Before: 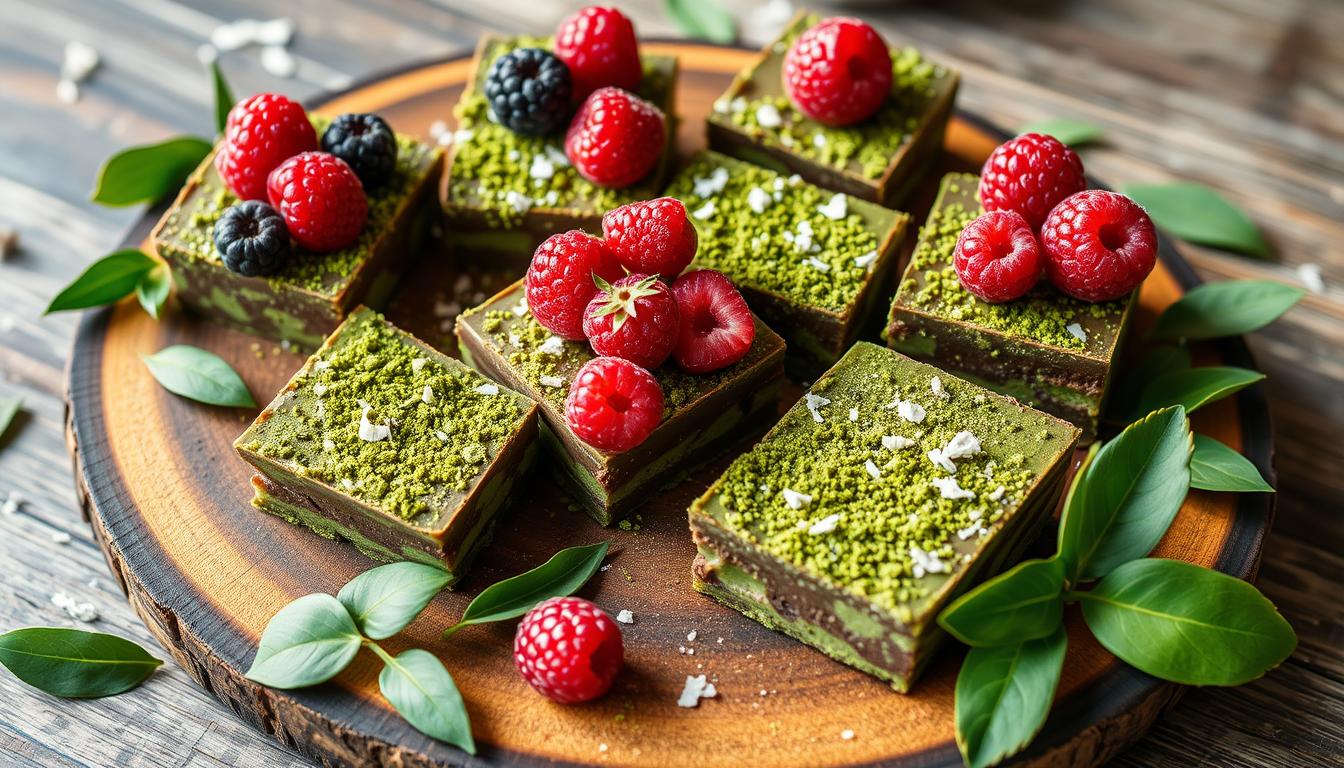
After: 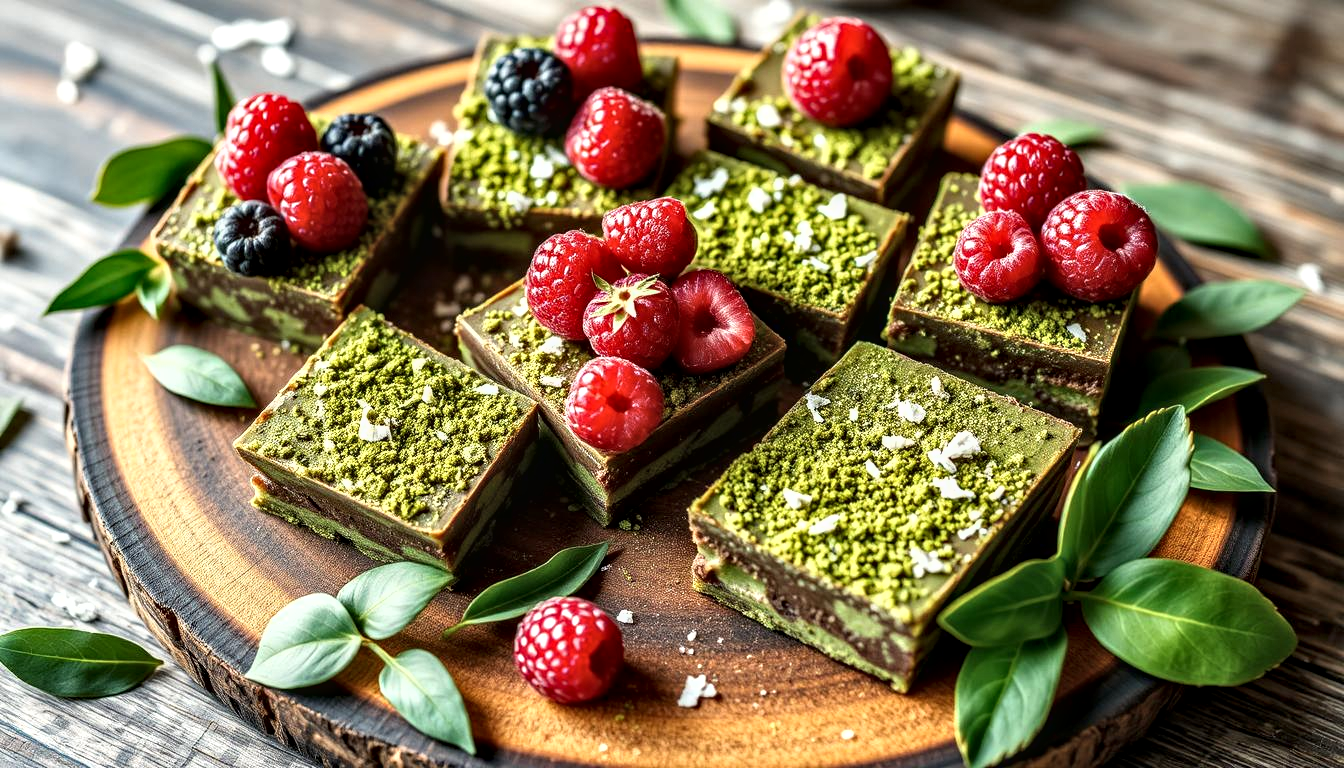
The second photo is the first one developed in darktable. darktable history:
local contrast: on, module defaults
shadows and highlights: shadows -12.12, white point adjustment 4.18, highlights 28.34
contrast equalizer: y [[0.511, 0.558, 0.631, 0.632, 0.559, 0.512], [0.5 ×6], [0.5 ×6], [0 ×6], [0 ×6]], mix 0.599
